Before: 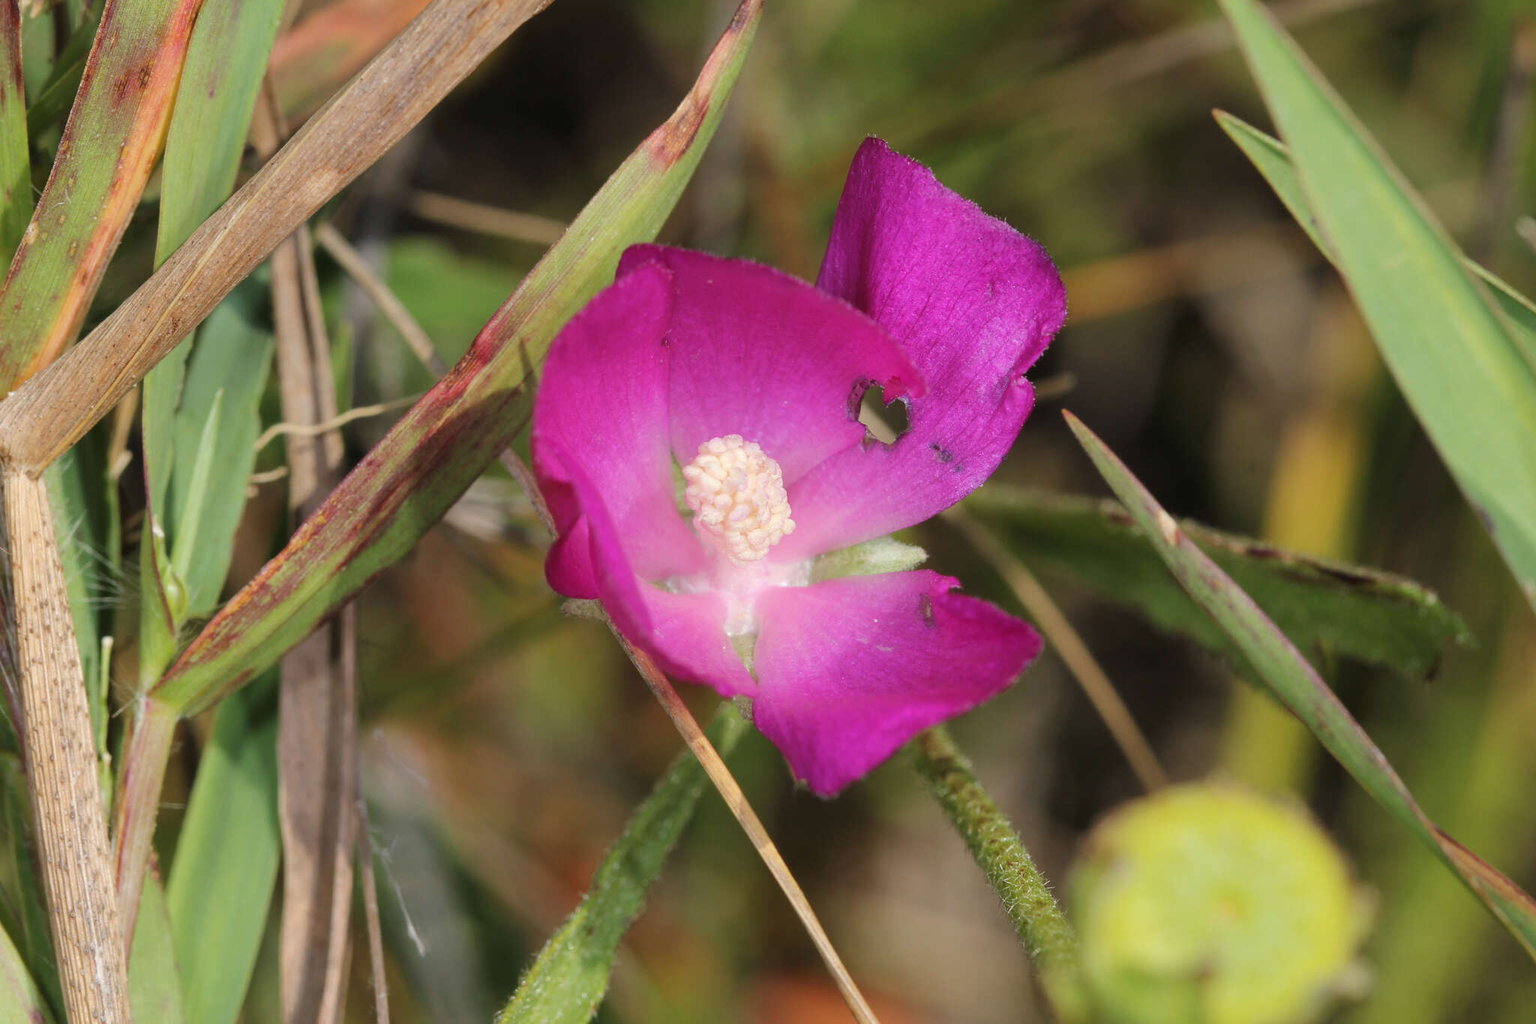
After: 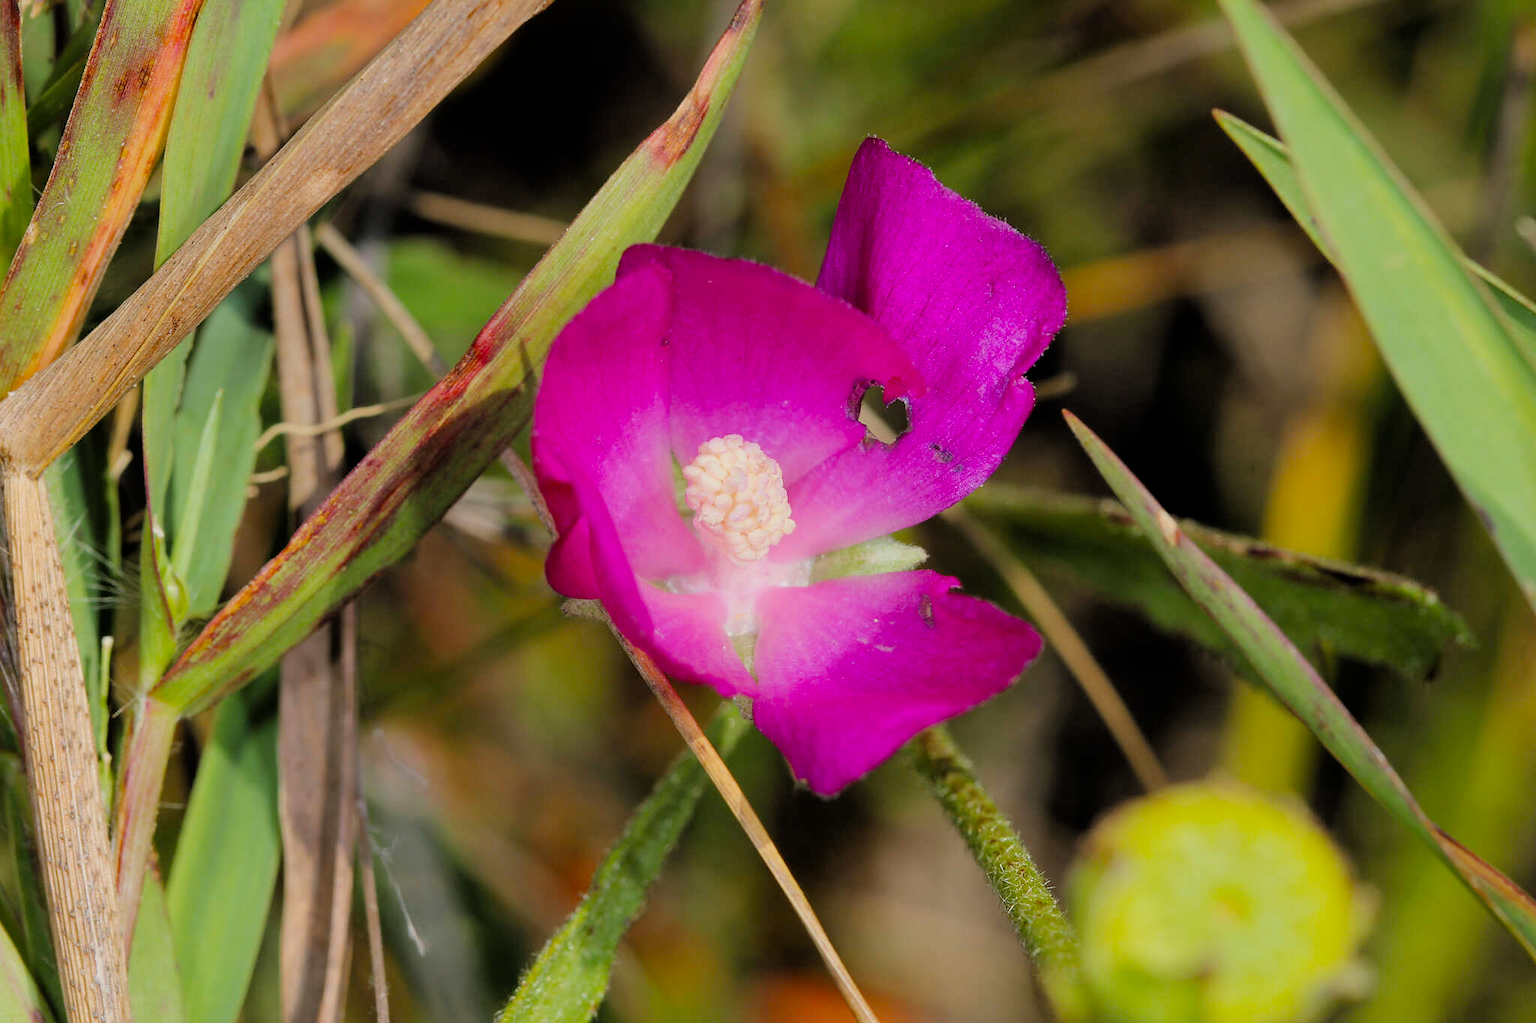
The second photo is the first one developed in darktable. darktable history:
filmic rgb: black relative exposure -7.75 EV, white relative exposure 4.4 EV, threshold 3 EV, target black luminance 0%, hardness 3.76, latitude 50.51%, contrast 1.074, highlights saturation mix 10%, shadows ↔ highlights balance -0.22%, color science v4 (2020), enable highlight reconstruction true
sharpen: radius 0.969, amount 0.604
